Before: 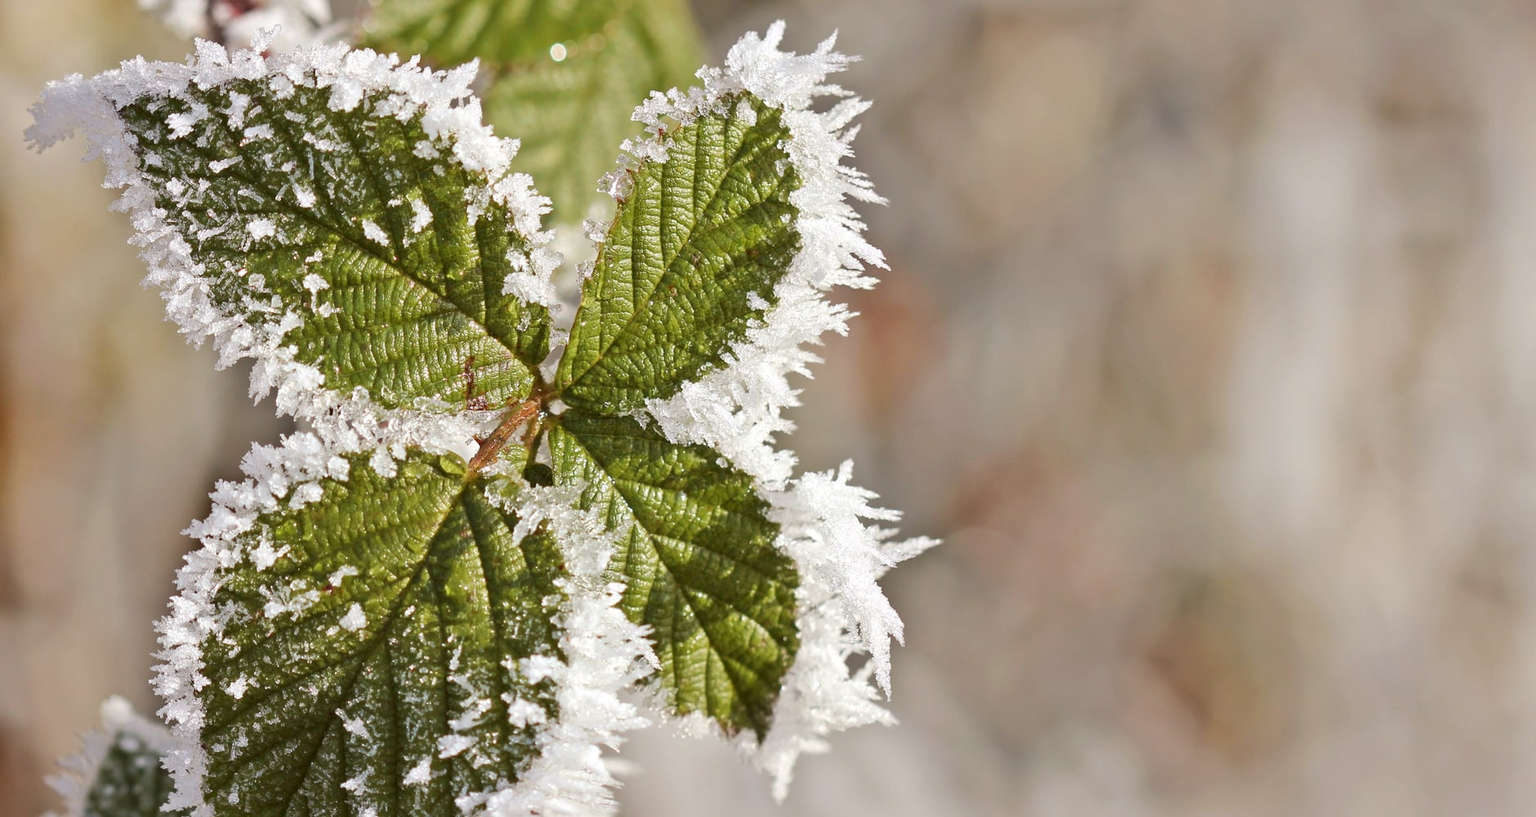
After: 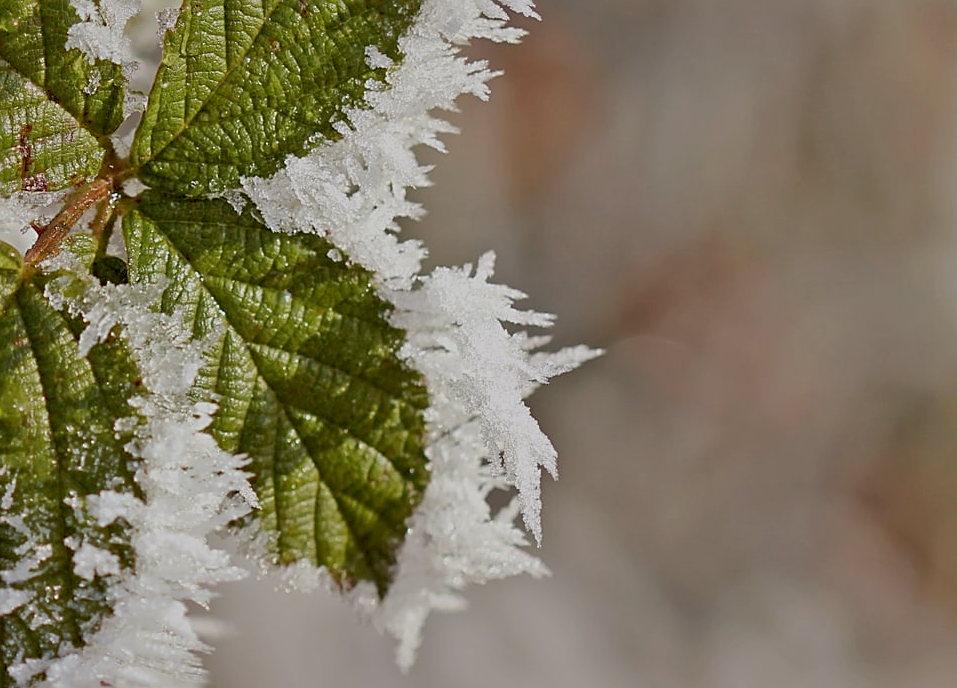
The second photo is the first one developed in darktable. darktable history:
crop and rotate: left 29.237%, top 31.152%, right 19.807%
shadows and highlights: on, module defaults
exposure: black level correction 0.009, exposure -0.637 EV, compensate highlight preservation false
sharpen: on, module defaults
